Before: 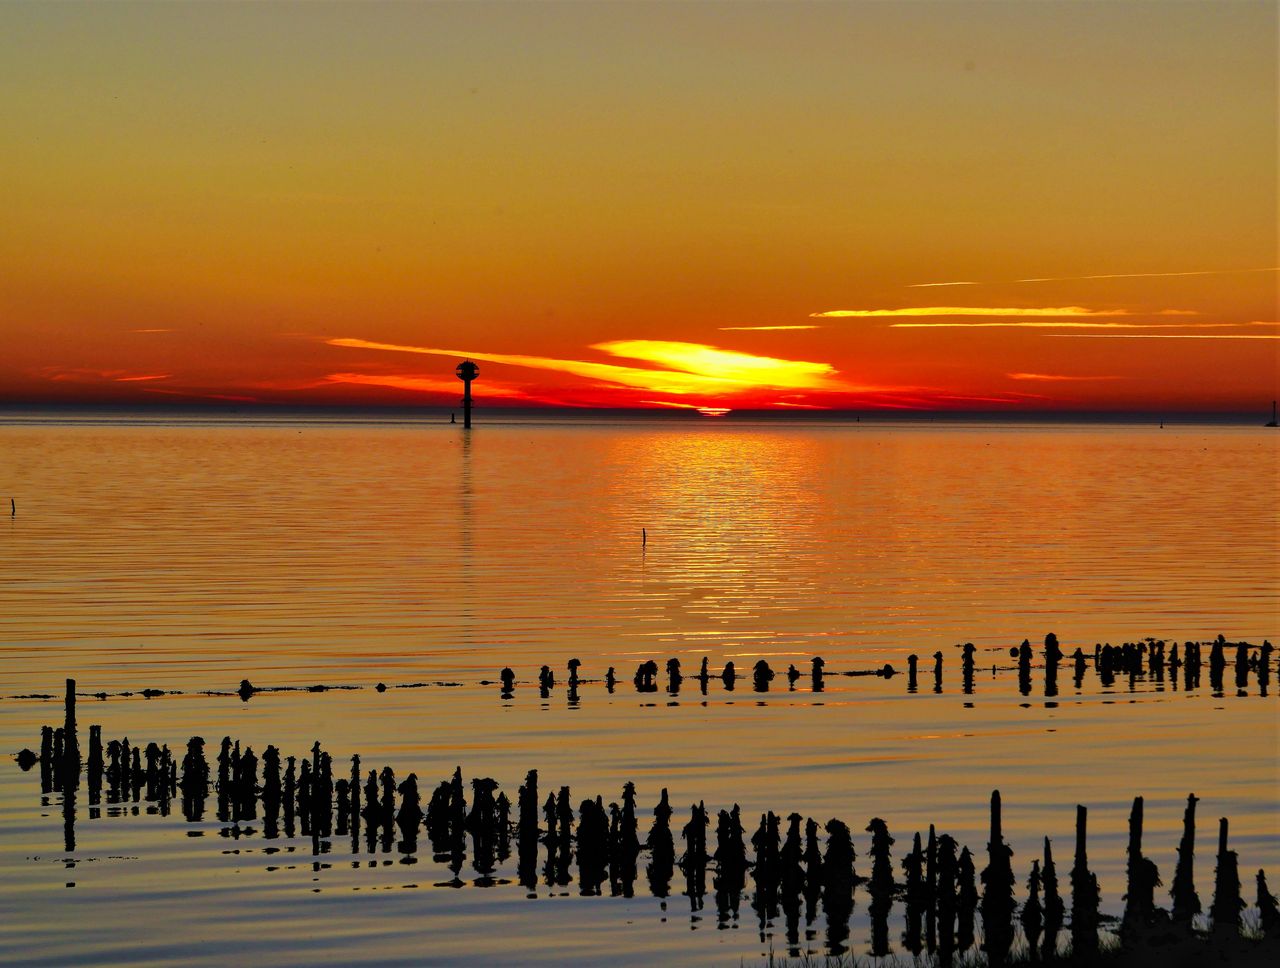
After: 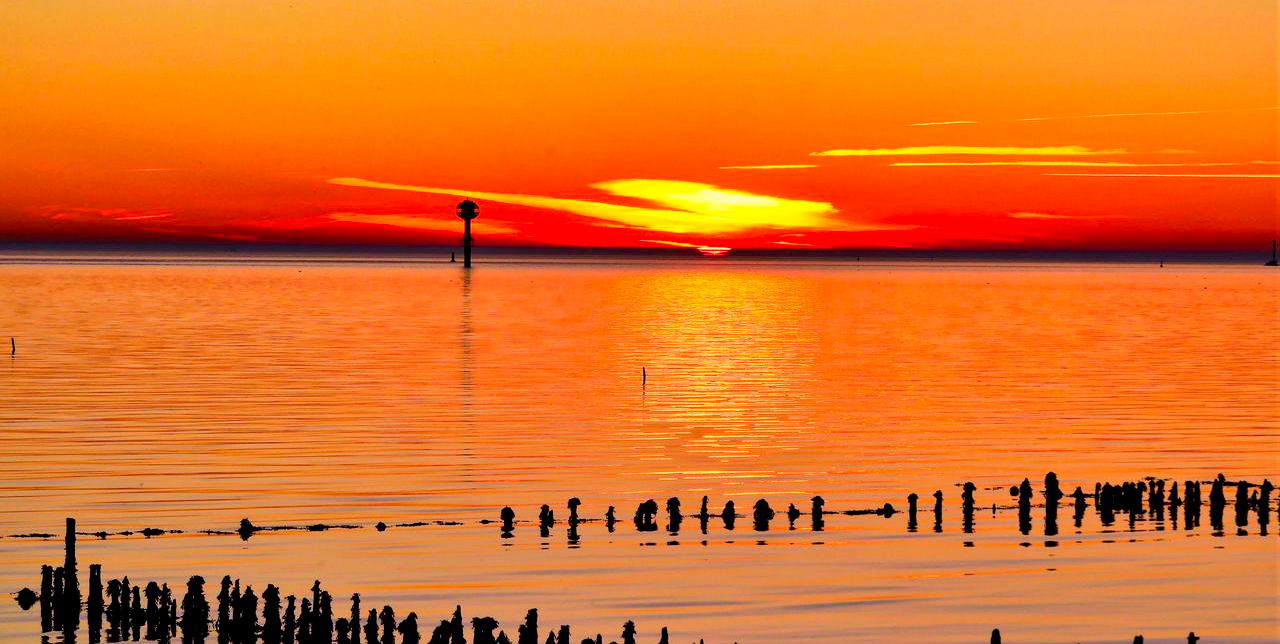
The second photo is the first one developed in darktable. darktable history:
crop: top 16.727%, bottom 16.727%
exposure: black level correction 0.005, exposure 0.001 EV, compensate highlight preservation false
white balance: red 1.188, blue 1.11
velvia: on, module defaults
contrast brightness saturation: contrast 0.2, brightness 0.16, saturation 0.22
